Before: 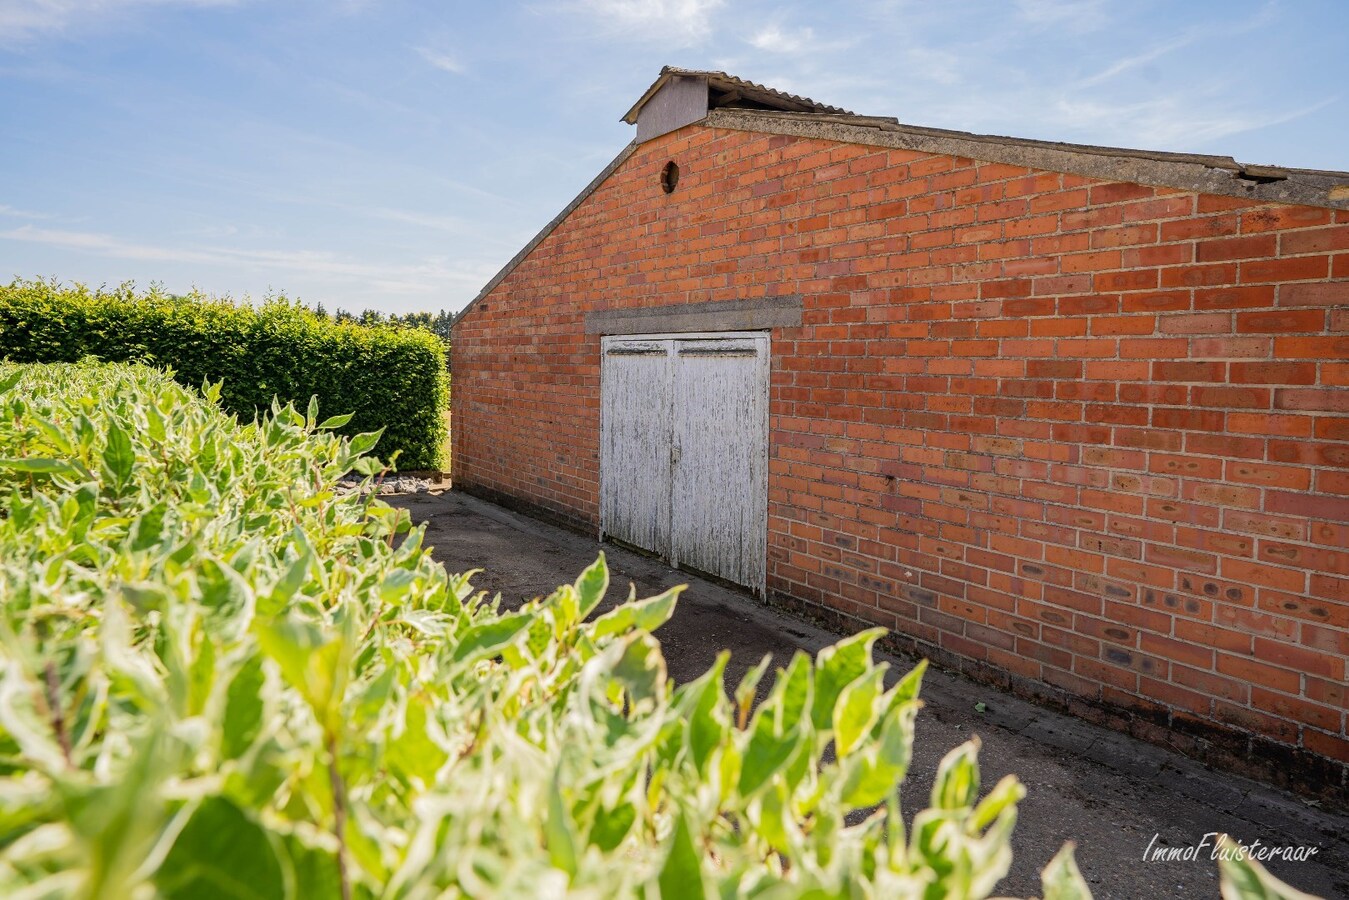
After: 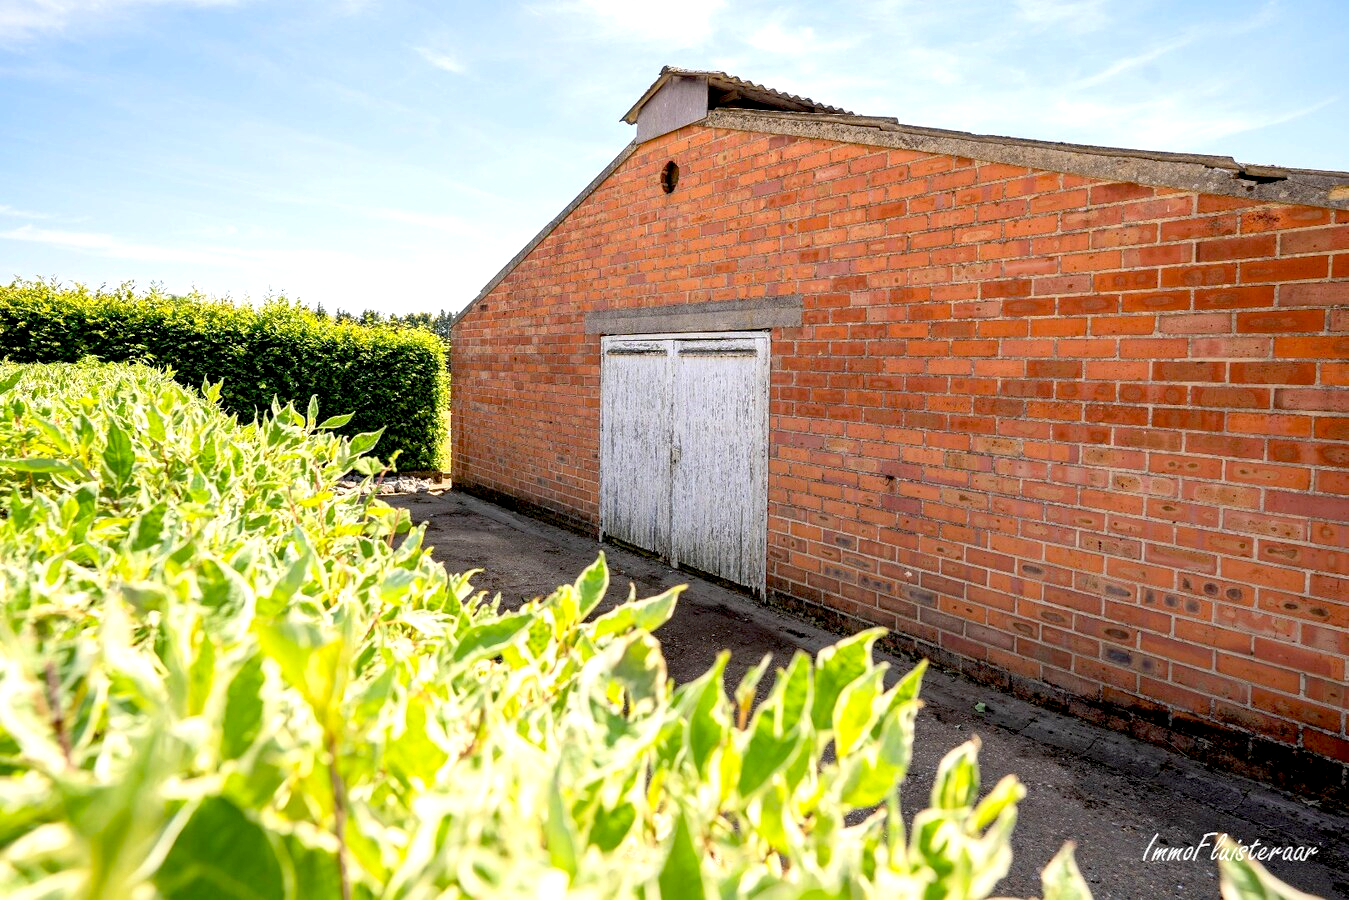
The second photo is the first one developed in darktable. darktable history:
exposure: black level correction 0.011, exposure 0.701 EV, compensate highlight preservation false
